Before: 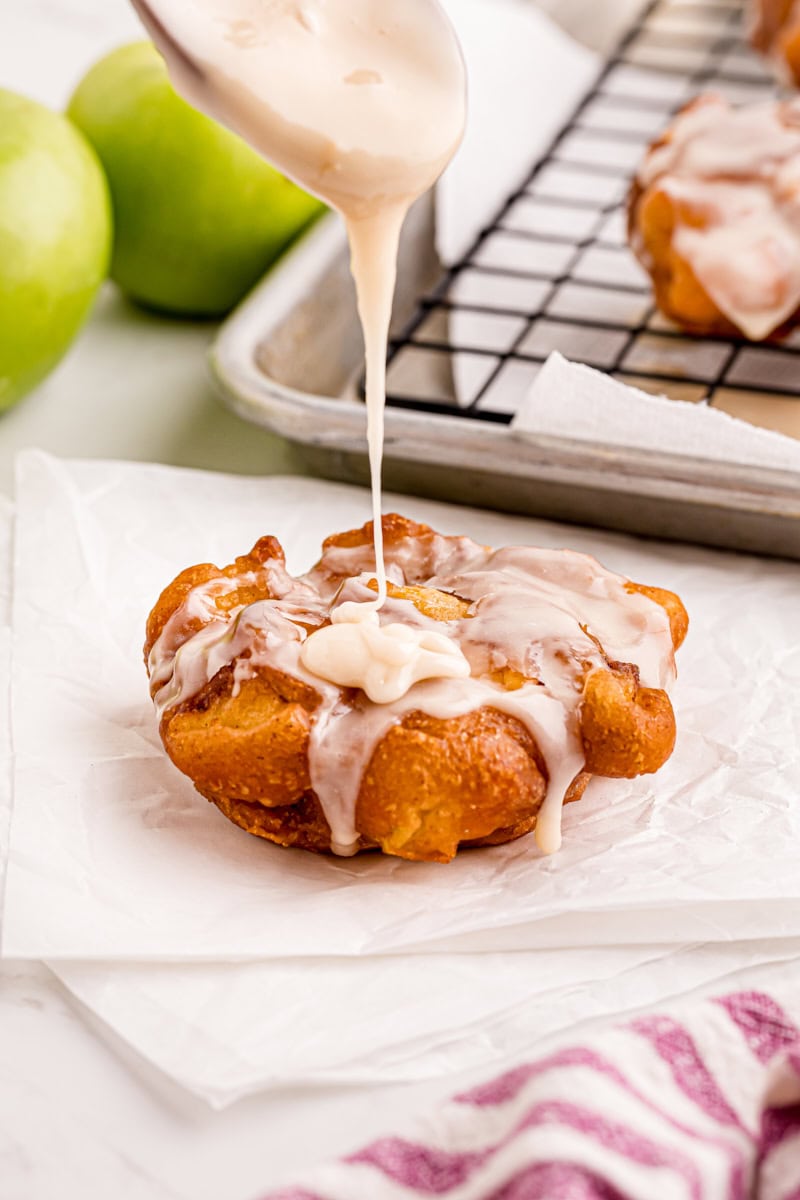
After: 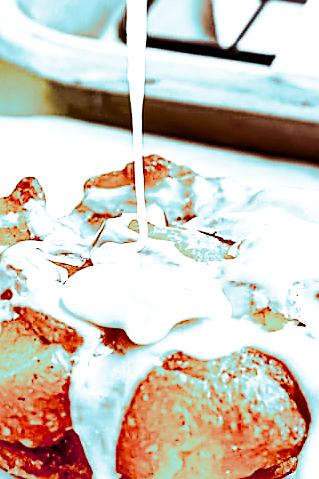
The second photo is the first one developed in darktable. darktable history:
crop: left 30%, top 30%, right 30%, bottom 30%
base curve: curves: ch0 [(0, 0) (0.028, 0.03) (0.105, 0.232) (0.387, 0.748) (0.754, 0.968) (1, 1)], fusion 1, exposure shift 0.576, preserve colors none
exposure: black level correction 0.001, exposure 0.5 EV, compensate exposure bias true, compensate highlight preservation false
sharpen: radius 1.4, amount 1.25, threshold 0.7
tone equalizer: on, module defaults
shadows and highlights: soften with gaussian
split-toning: shadows › hue 327.6°, highlights › hue 198°, highlights › saturation 0.55, balance -21.25, compress 0%
